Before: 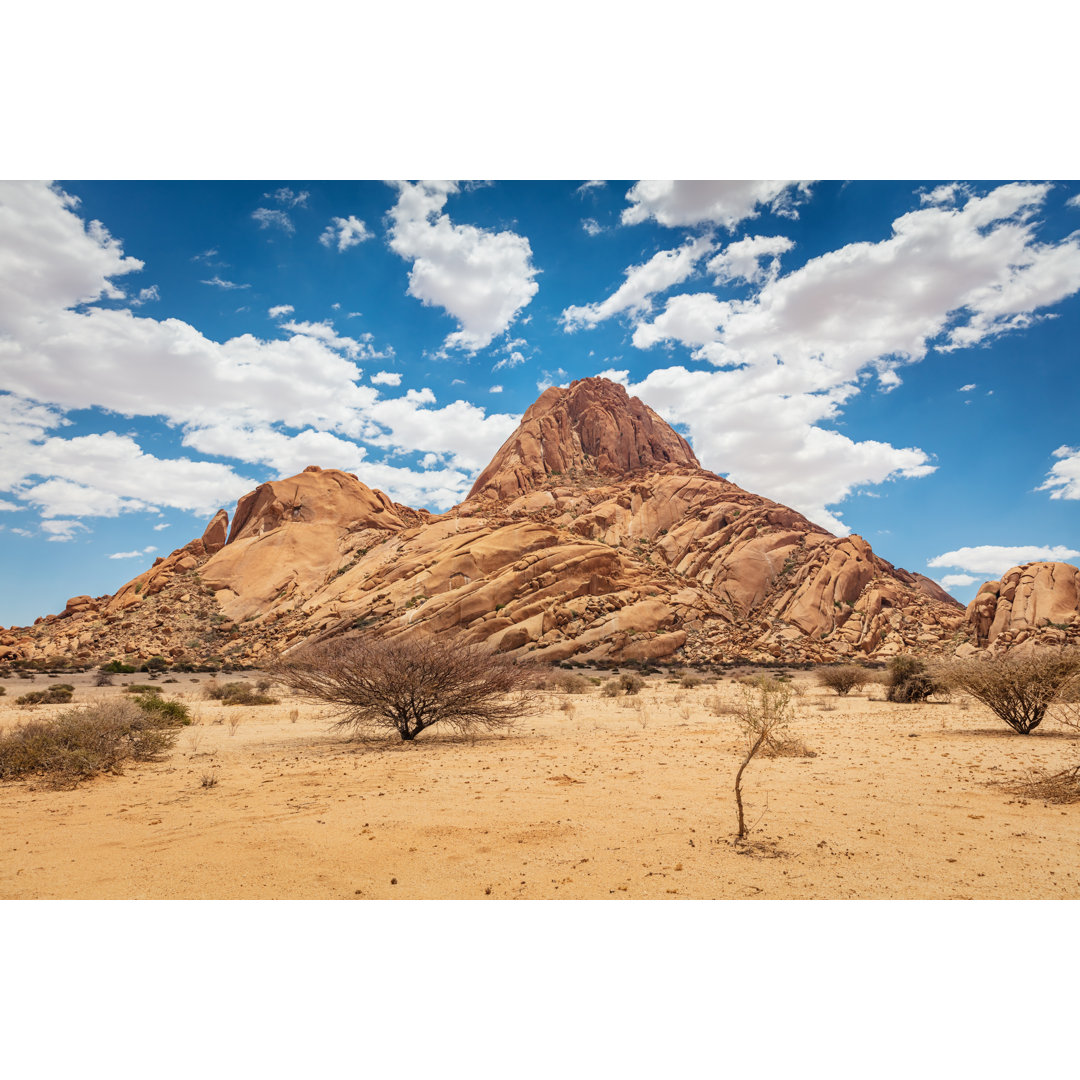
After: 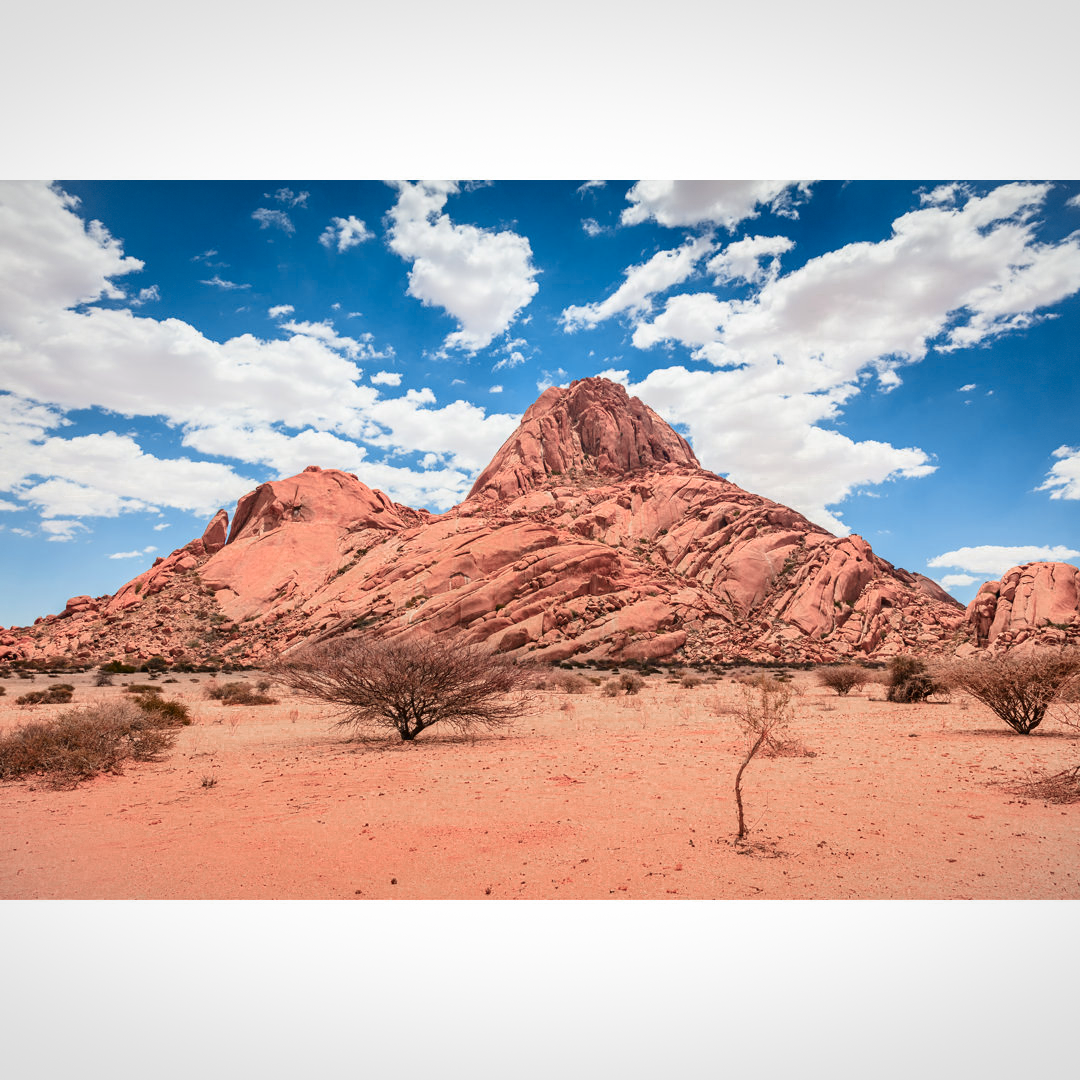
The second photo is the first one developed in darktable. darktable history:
contrast brightness saturation: contrast 0.153, brightness -0.005, saturation 0.099
vignetting: fall-off start 97.47%, fall-off radius 100.92%, brightness -0.289, width/height ratio 1.371, dithering 8-bit output
color zones: curves: ch0 [(0.006, 0.385) (0.143, 0.563) (0.243, 0.321) (0.352, 0.464) (0.516, 0.456) (0.625, 0.5) (0.75, 0.5) (0.875, 0.5)]; ch1 [(0, 0.5) (0.134, 0.504) (0.246, 0.463) (0.421, 0.515) (0.5, 0.56) (0.625, 0.5) (0.75, 0.5) (0.875, 0.5)]; ch2 [(0, 0.5) (0.131, 0.426) (0.307, 0.289) (0.38, 0.188) (0.513, 0.216) (0.625, 0.548) (0.75, 0.468) (0.838, 0.396) (0.971, 0.311)]
